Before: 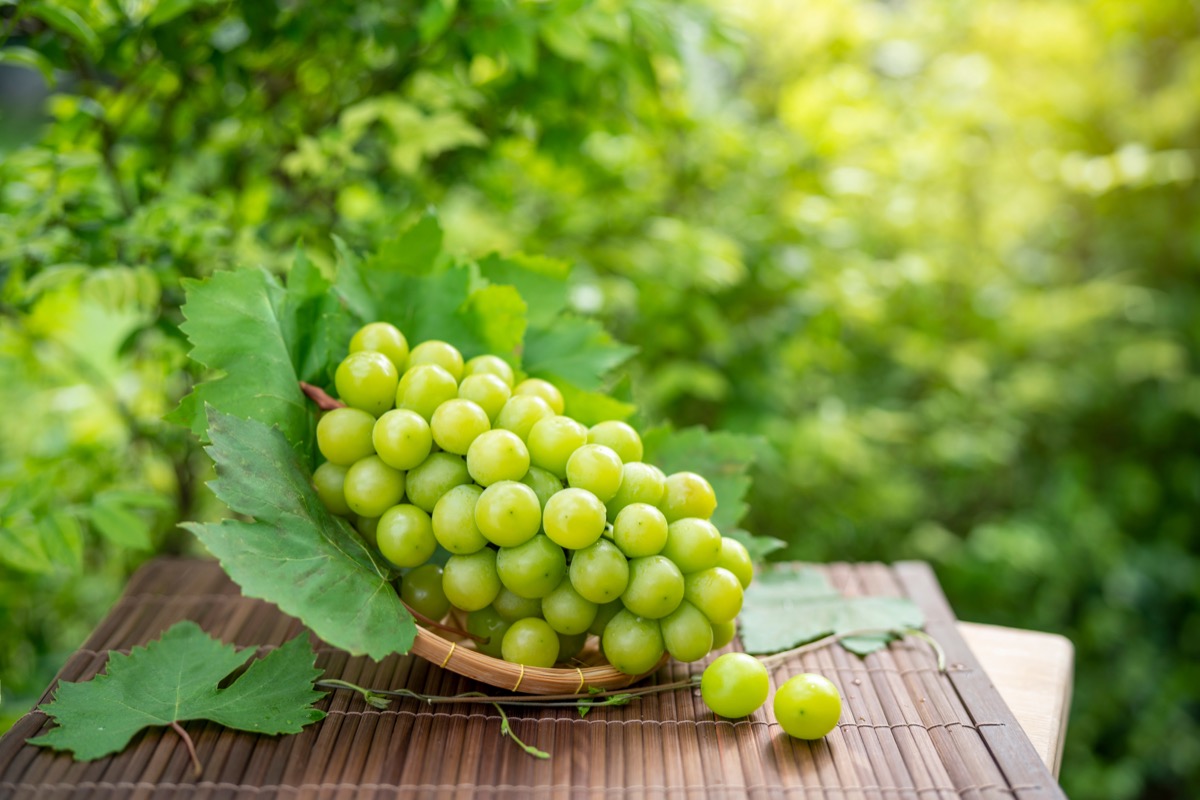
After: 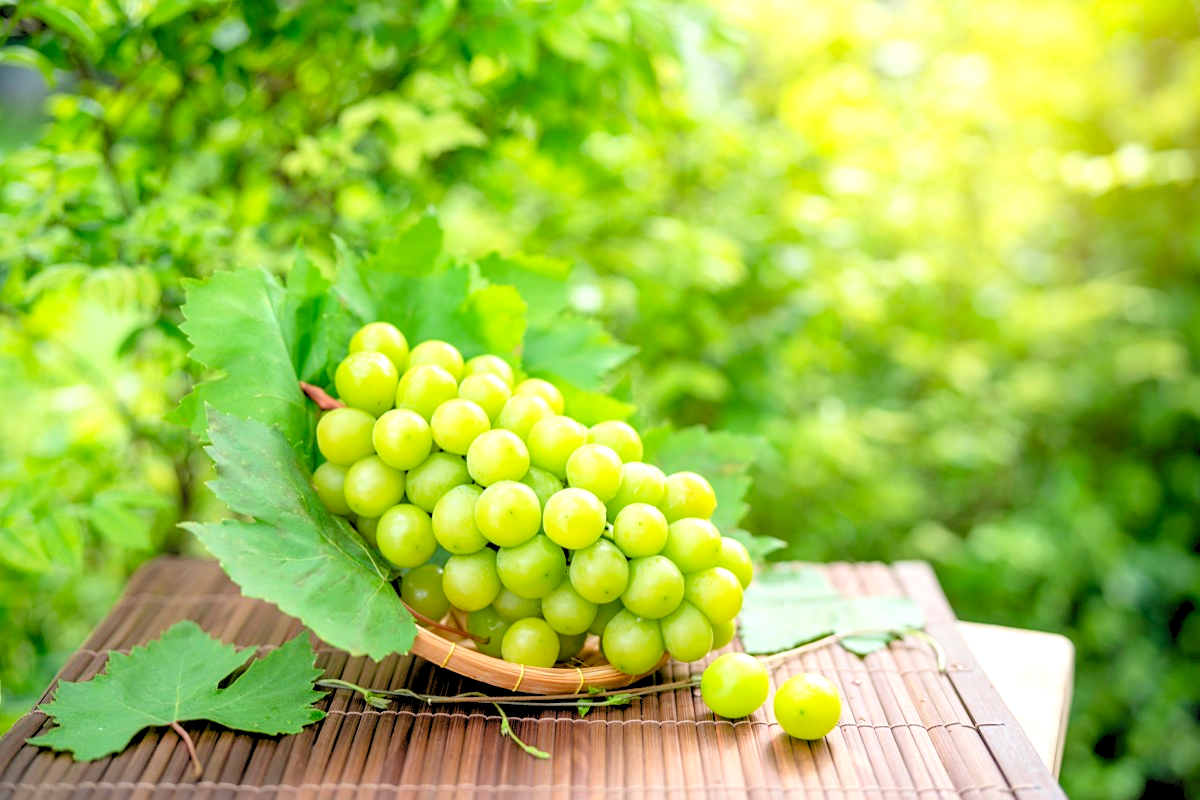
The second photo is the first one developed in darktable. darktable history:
tone equalizer: -8 EV -0.442 EV, -7 EV -0.396 EV, -6 EV -0.327 EV, -5 EV -0.258 EV, -3 EV 0.239 EV, -2 EV 0.322 EV, -1 EV 0.371 EV, +0 EV 0.394 EV
sharpen: amount 0.206
levels: gray 50.78%, levels [0.072, 0.414, 0.976]
